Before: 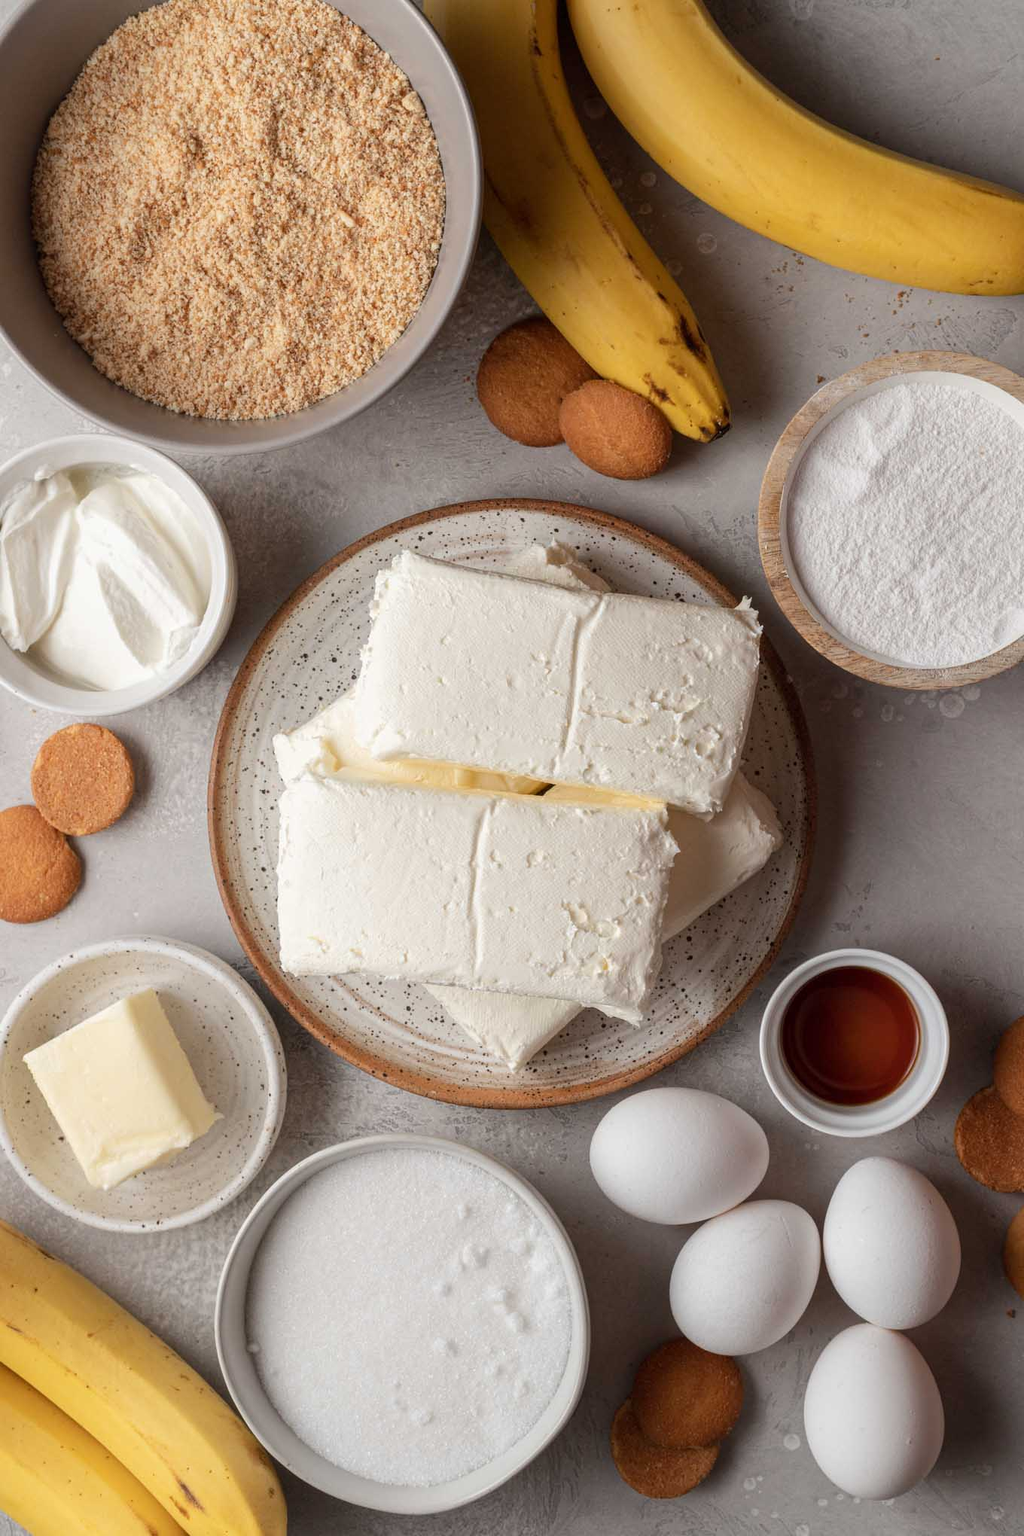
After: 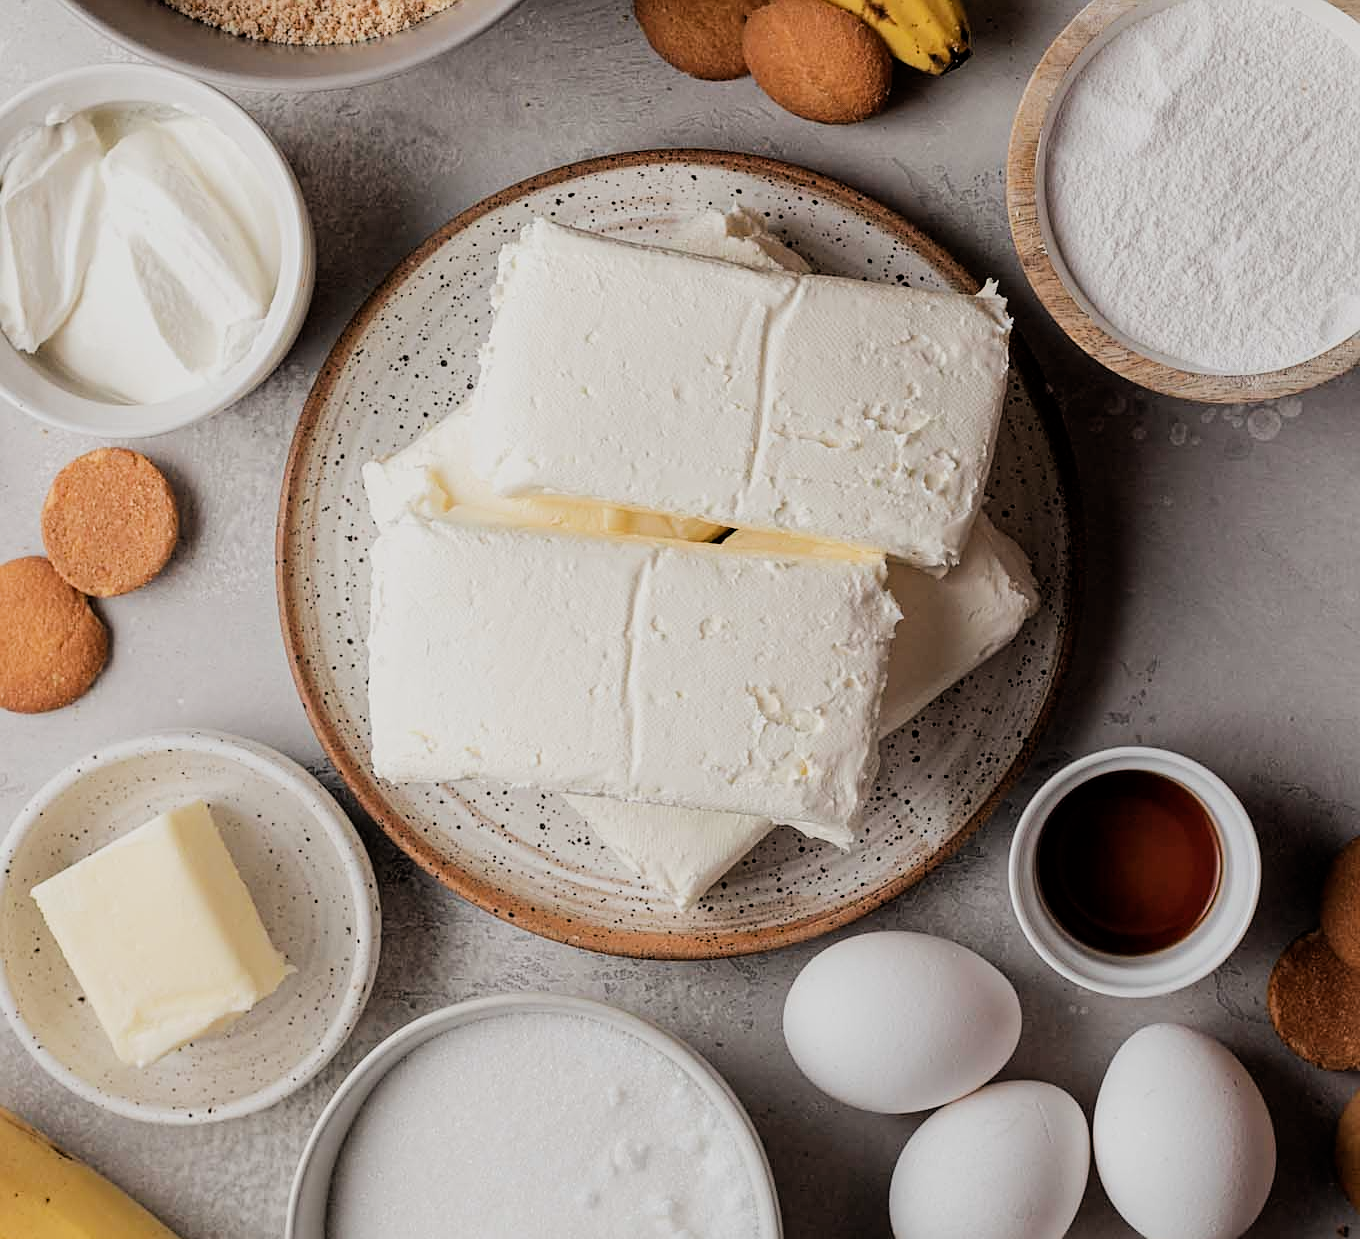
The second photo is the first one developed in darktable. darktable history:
sharpen: amount 0.466
filmic rgb: black relative exposure -5.02 EV, white relative exposure 3.96 EV, hardness 2.88, contrast 1.201, highlights saturation mix -28.66%
crop and rotate: top 25.164%, bottom 14.054%
